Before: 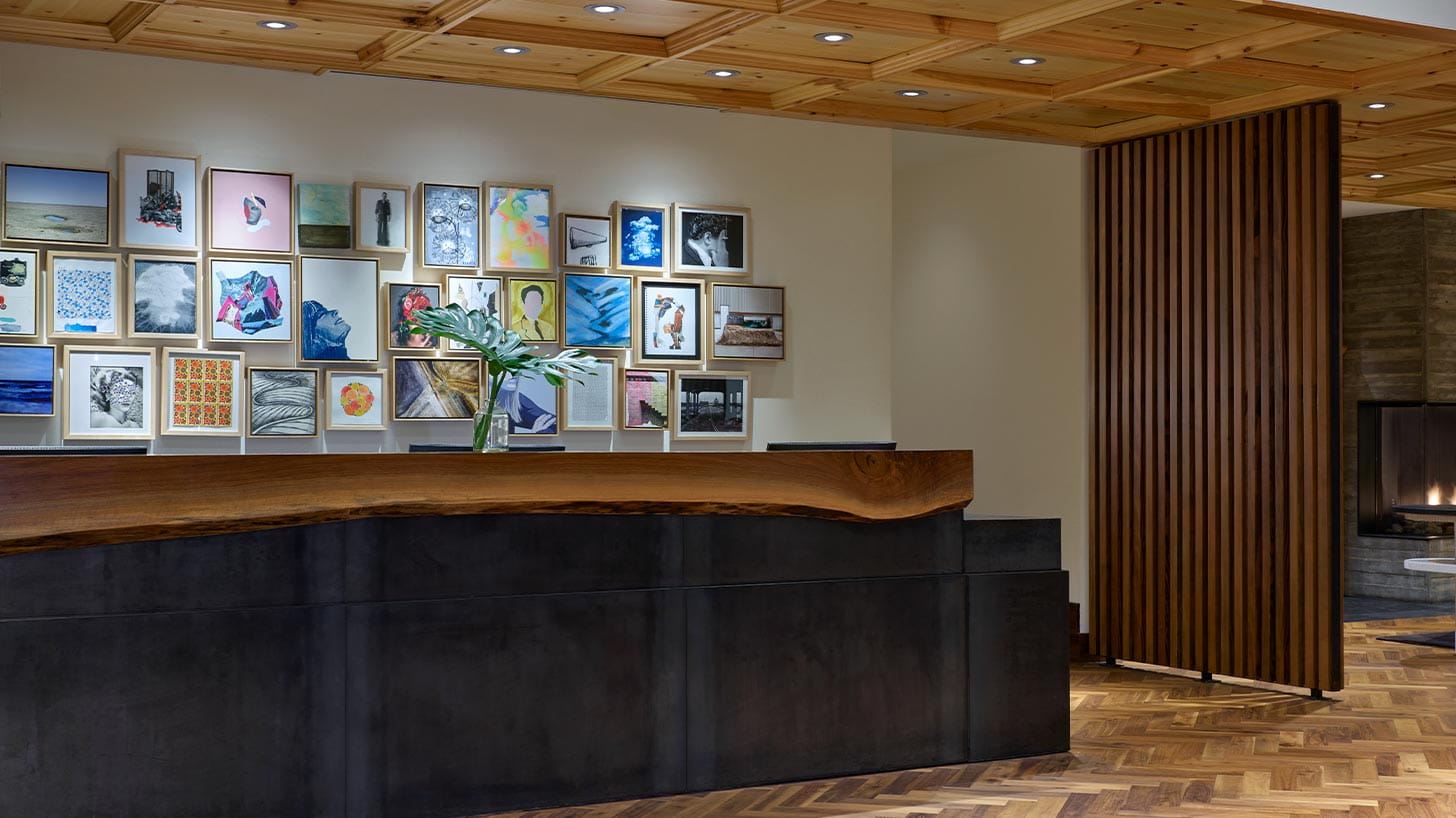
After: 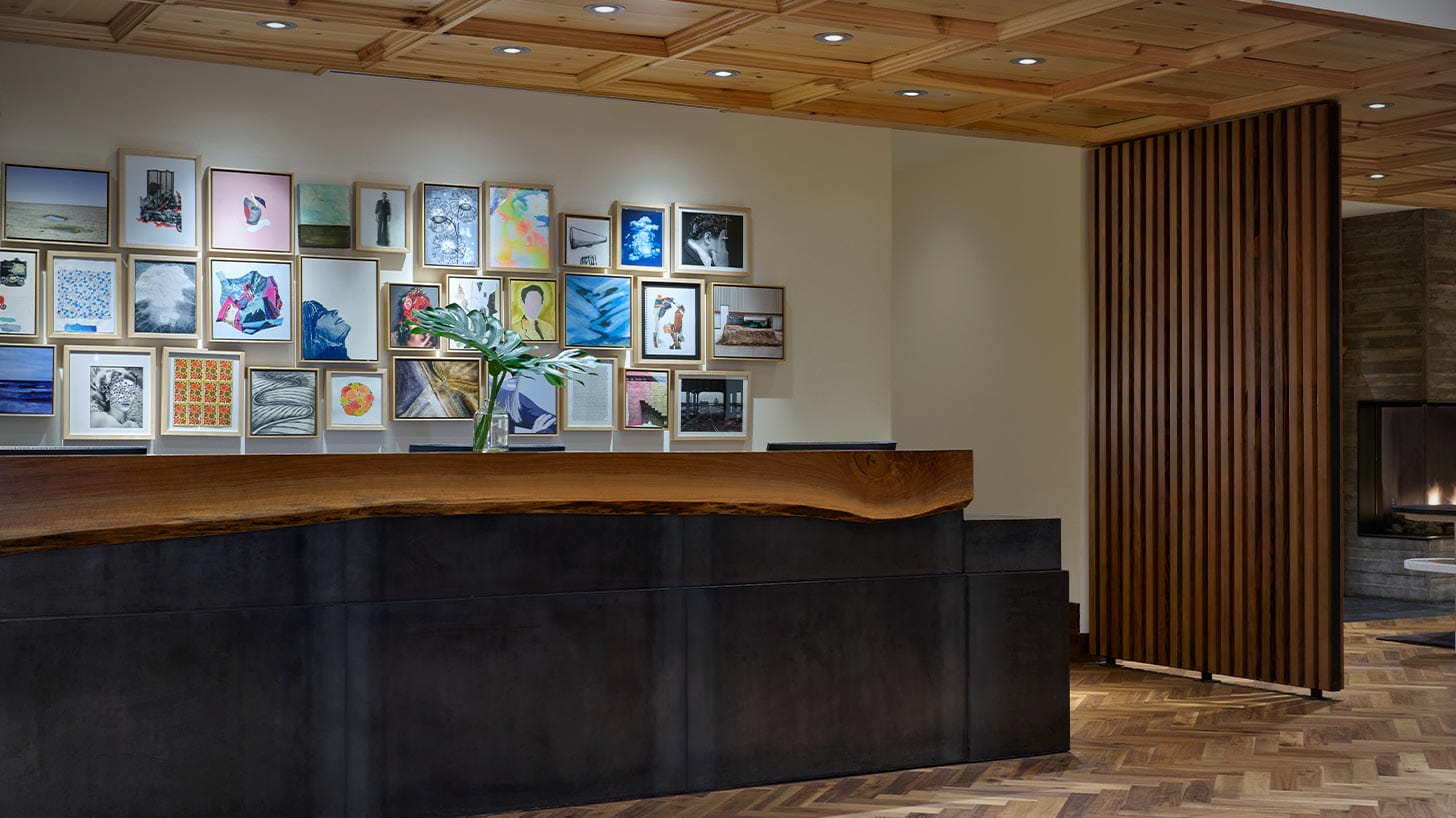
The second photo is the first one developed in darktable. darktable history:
vignetting: fall-off radius 69.14%, center (-0.016, 0), automatic ratio true
